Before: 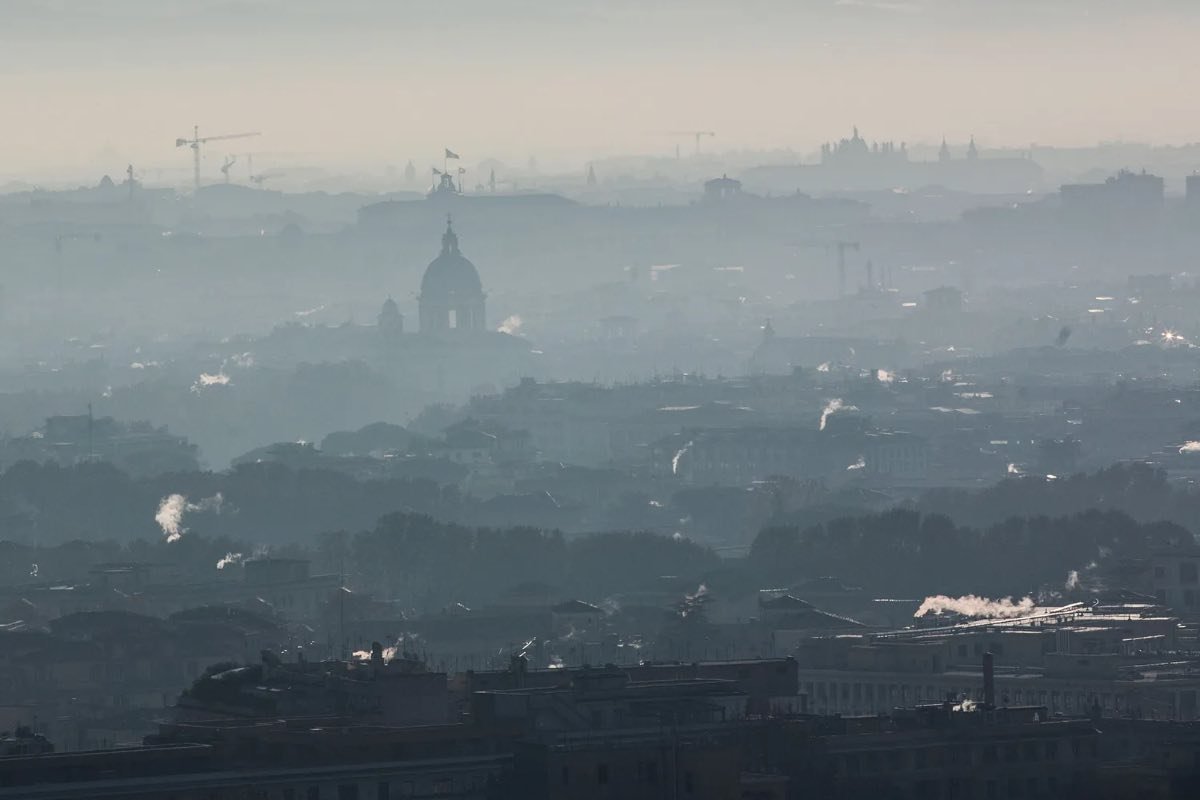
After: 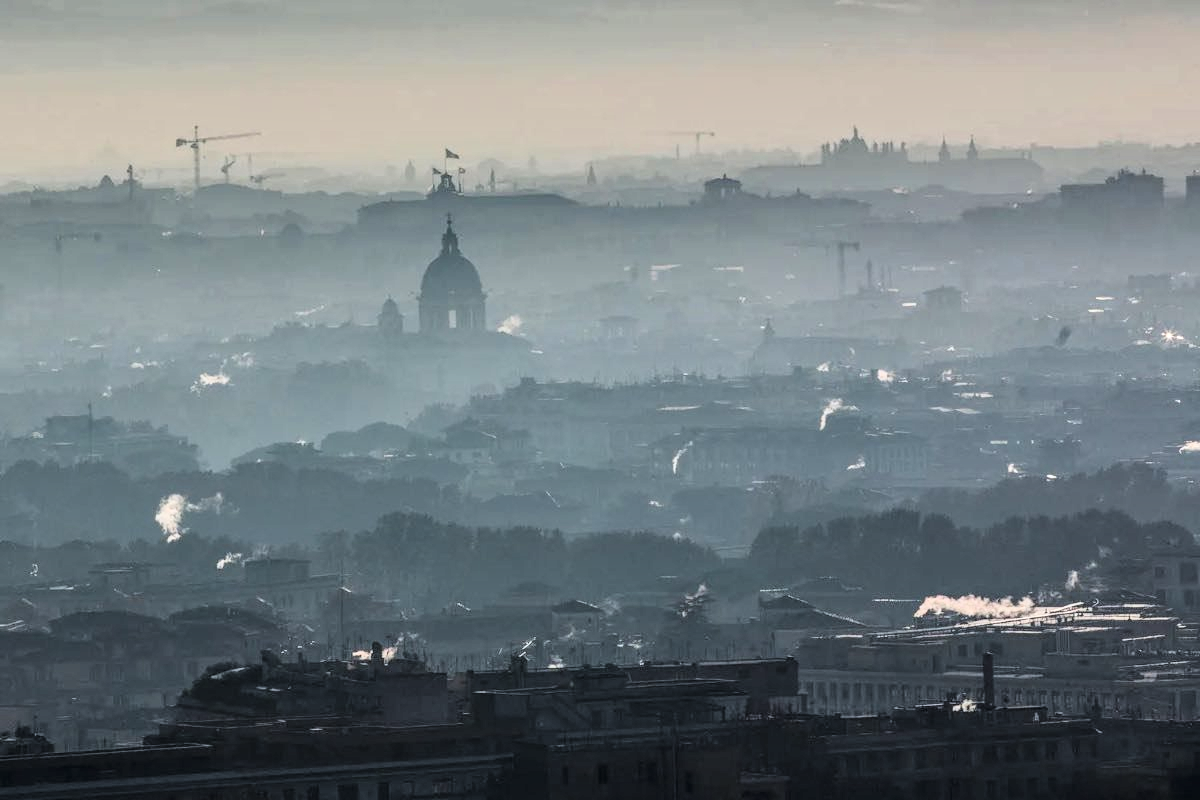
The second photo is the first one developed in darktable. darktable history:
tone equalizer: on, module defaults
local contrast: on, module defaults
shadows and highlights: white point adjustment -3.64, highlights -63.34, highlights color adjustment 42%, soften with gaussian
tone curve: curves: ch0 [(0, 0.016) (0.11, 0.039) (0.259, 0.235) (0.383, 0.437) (0.499, 0.597) (0.733, 0.867) (0.843, 0.948) (1, 1)], color space Lab, linked channels, preserve colors none
